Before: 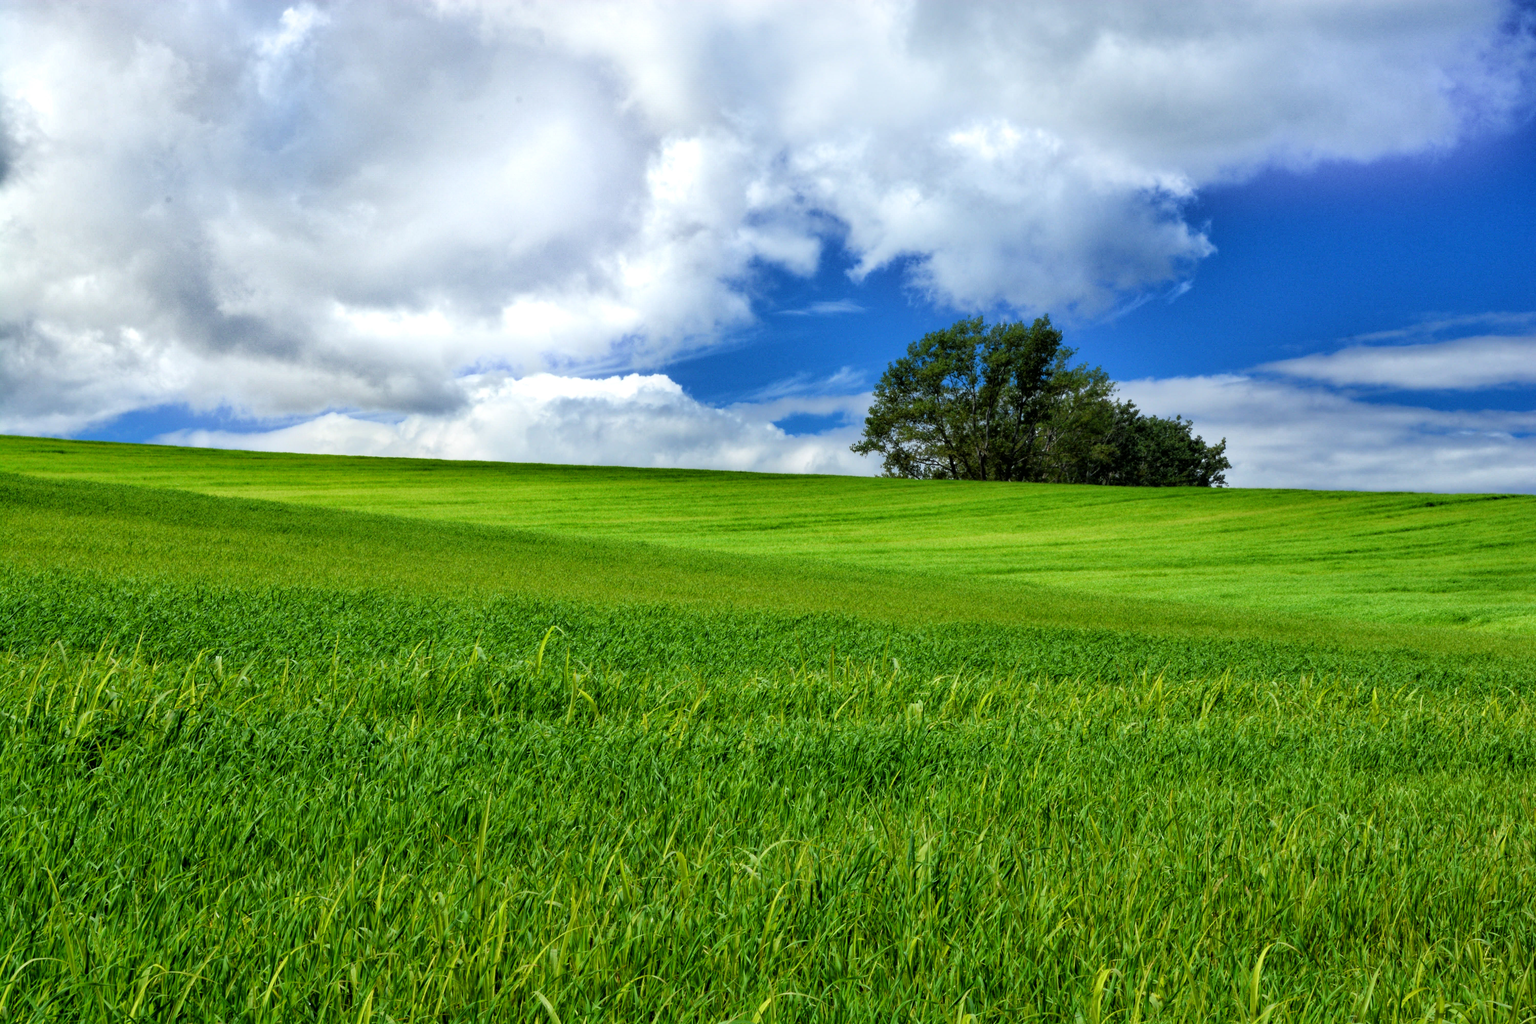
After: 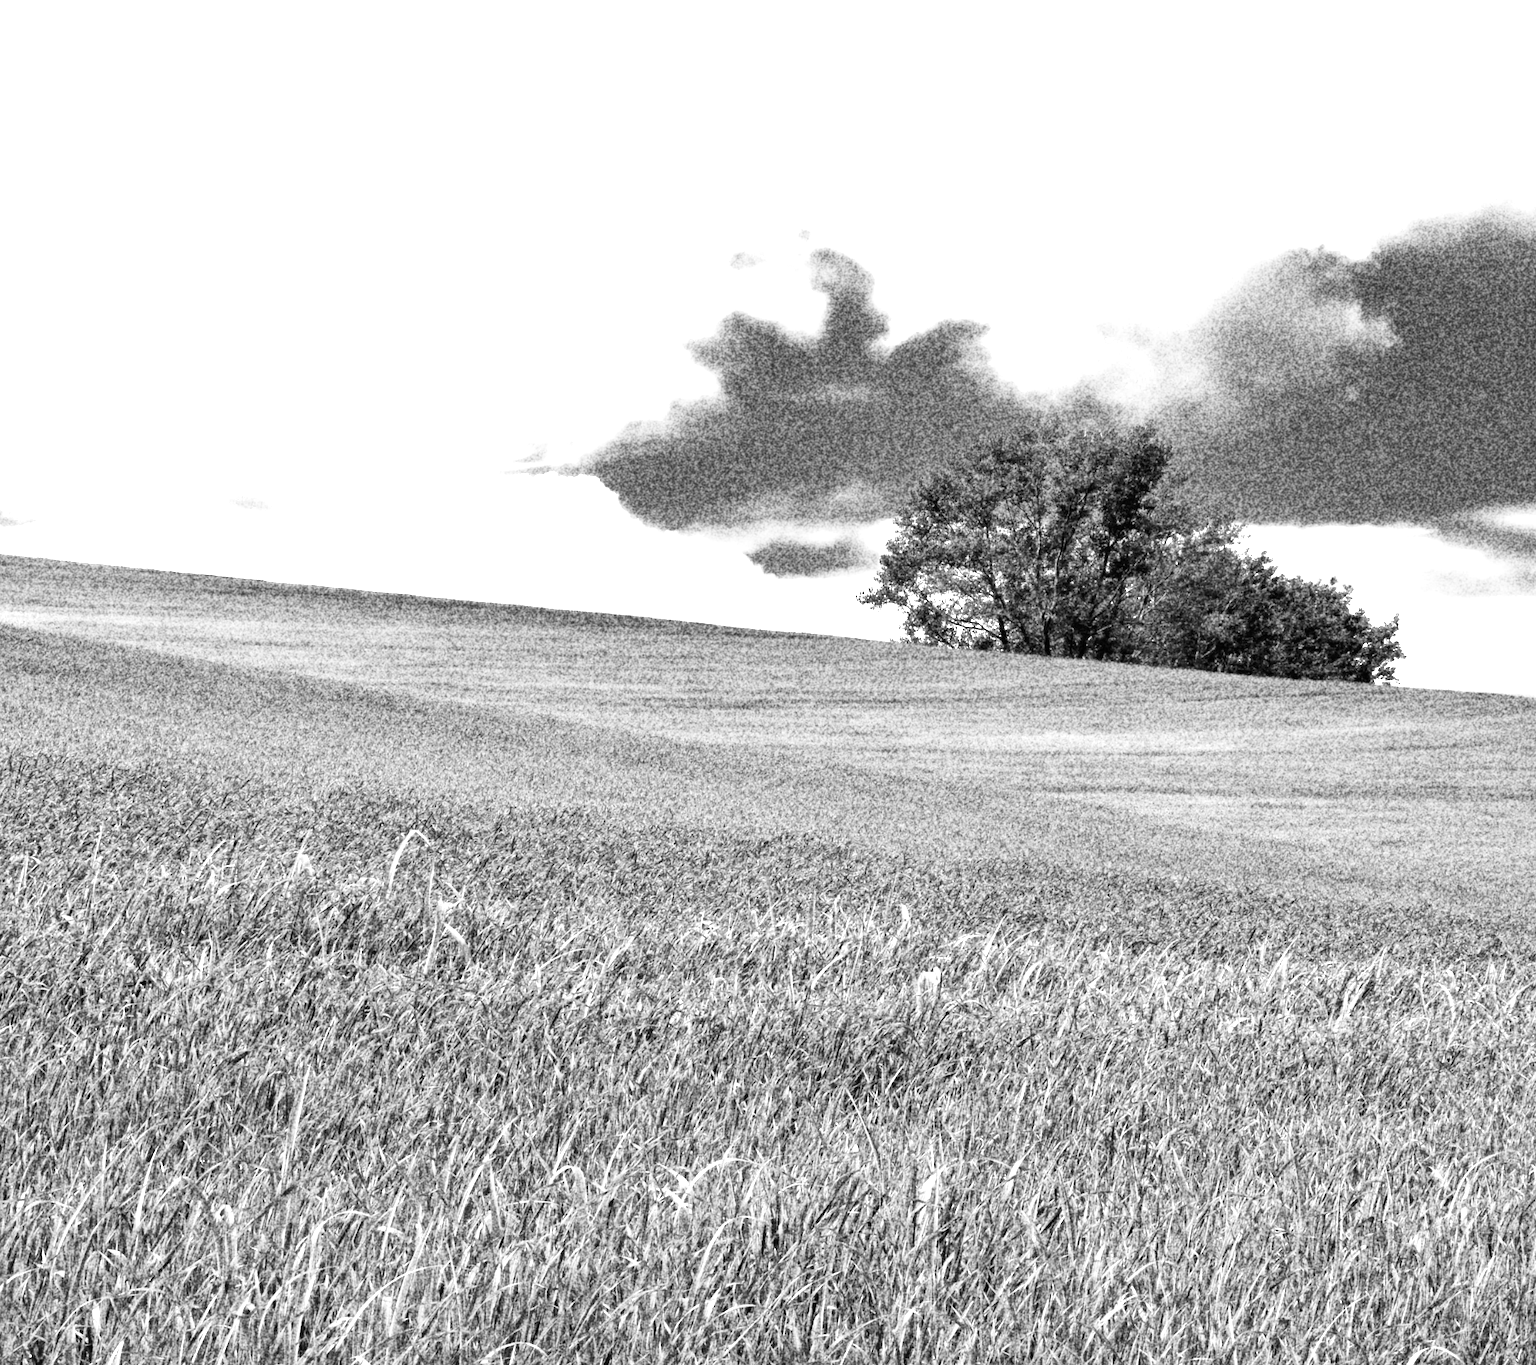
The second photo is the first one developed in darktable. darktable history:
grain: coarseness 30.02 ISO, strength 100%
crop and rotate: angle -3.27°, left 14.277%, top 0.028%, right 10.766%, bottom 0.028%
exposure: exposure 2.003 EV, compensate highlight preservation false
monochrome: a 26.22, b 42.67, size 0.8
white balance: red 1.138, green 0.996, blue 0.812
